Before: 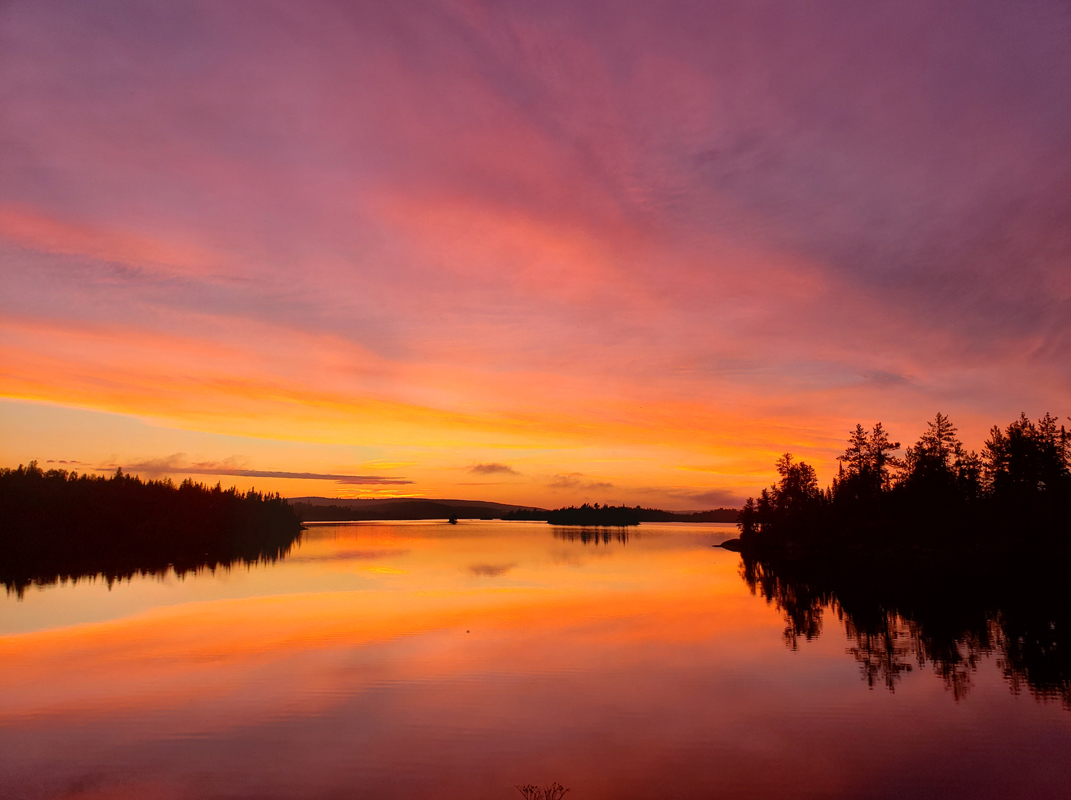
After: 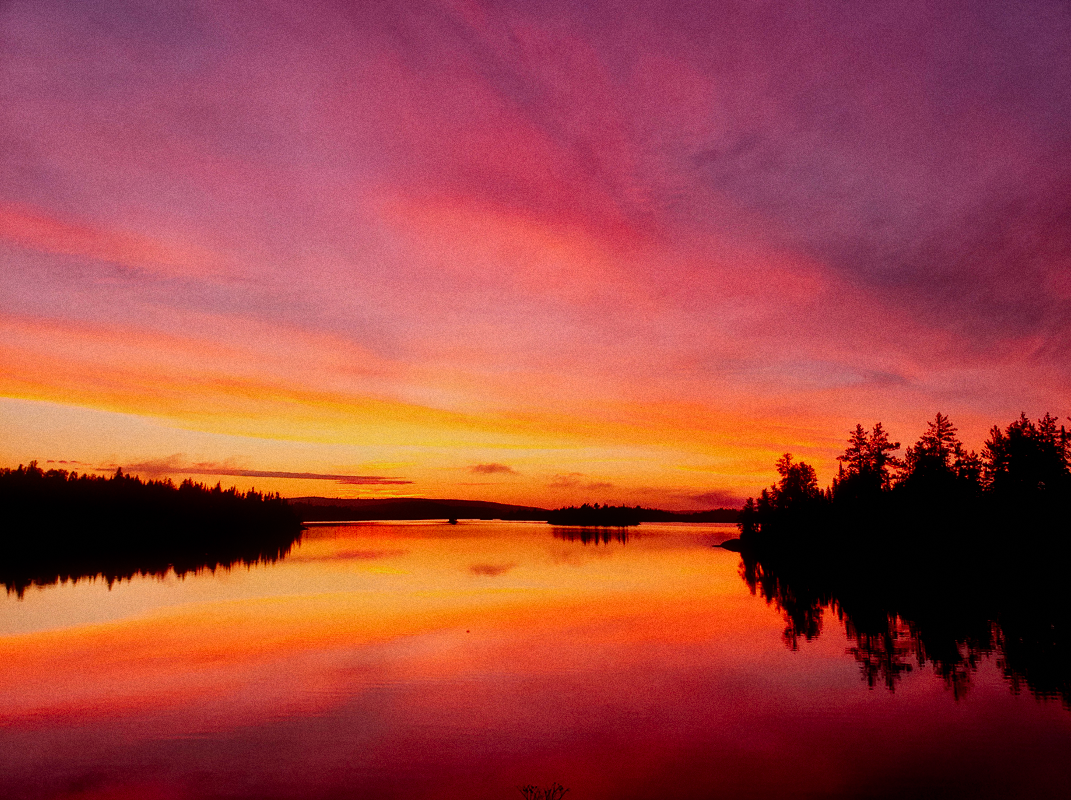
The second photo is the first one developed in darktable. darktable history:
contrast equalizer: octaves 7, y [[0.6 ×6], [0.55 ×6], [0 ×6], [0 ×6], [0 ×6]], mix 0.2
color balance rgb: shadows lift › chroma 2%, shadows lift › hue 217.2°, power › chroma 0.25%, power › hue 60°, highlights gain › chroma 1.5%, highlights gain › hue 309.6°, global offset › luminance -0.5%, perceptual saturation grading › global saturation 15%, global vibrance 20%
diffuse or sharpen "bloom 20%": radius span 32, 1st order speed 50%, 2nd order speed 50%, 3rd order speed 50%, 4th order speed 50% | blend: blend mode normal, opacity 20%; mask: uniform (no mask)
rgb primaries: red hue -0.035, red purity 1.02, green hue 0.052, green purity 0.95, blue hue -0.122, blue purity 0.95
sigmoid: contrast 1.8, skew -0.2, preserve hue 0%, red attenuation 0.1, red rotation 0.035, green attenuation 0.1, green rotation -0.017, blue attenuation 0.15, blue rotation -0.052, base primaries Rec2020
grain "film": coarseness 0.09 ISO
